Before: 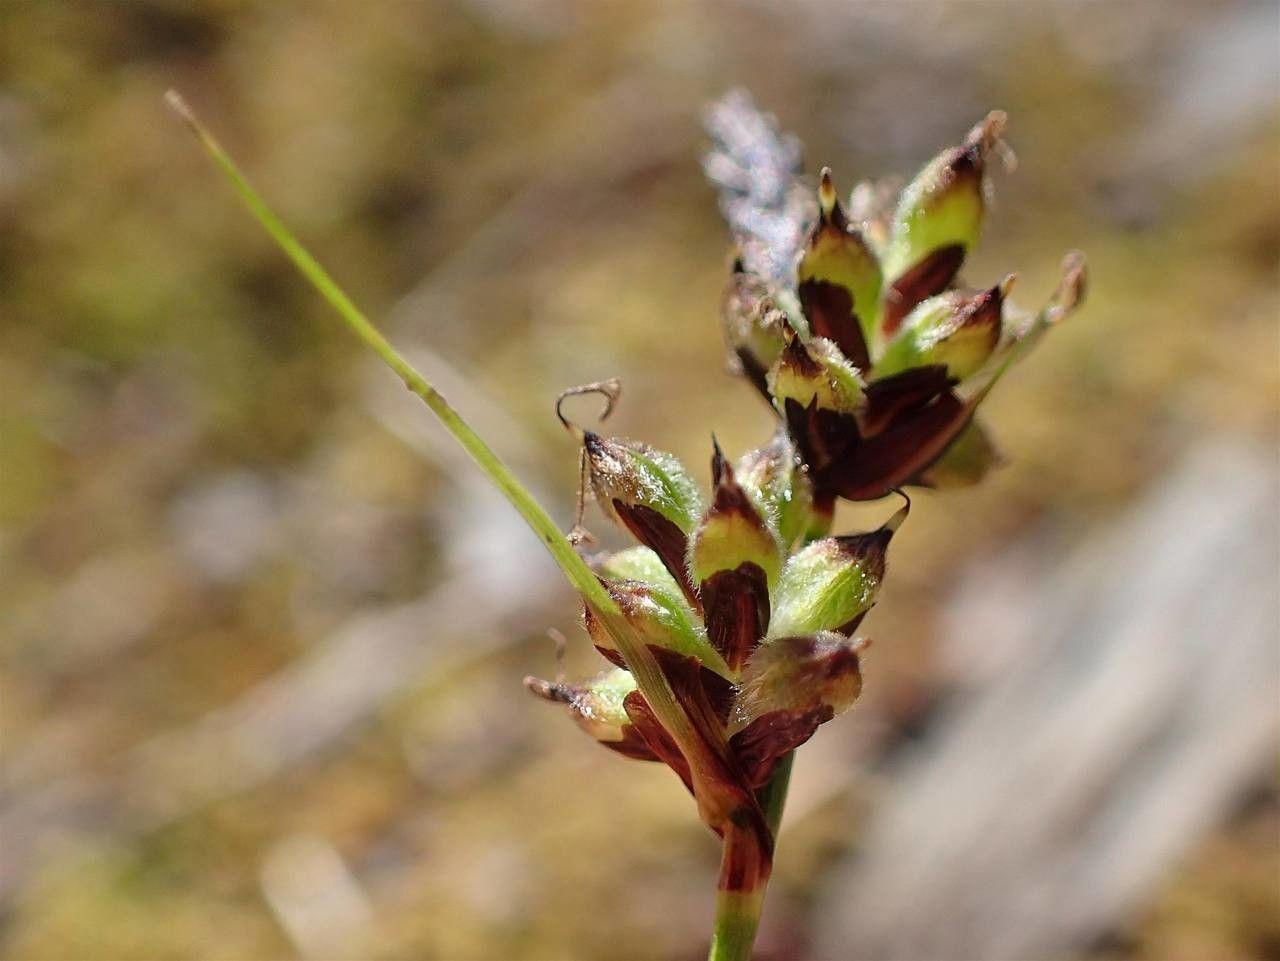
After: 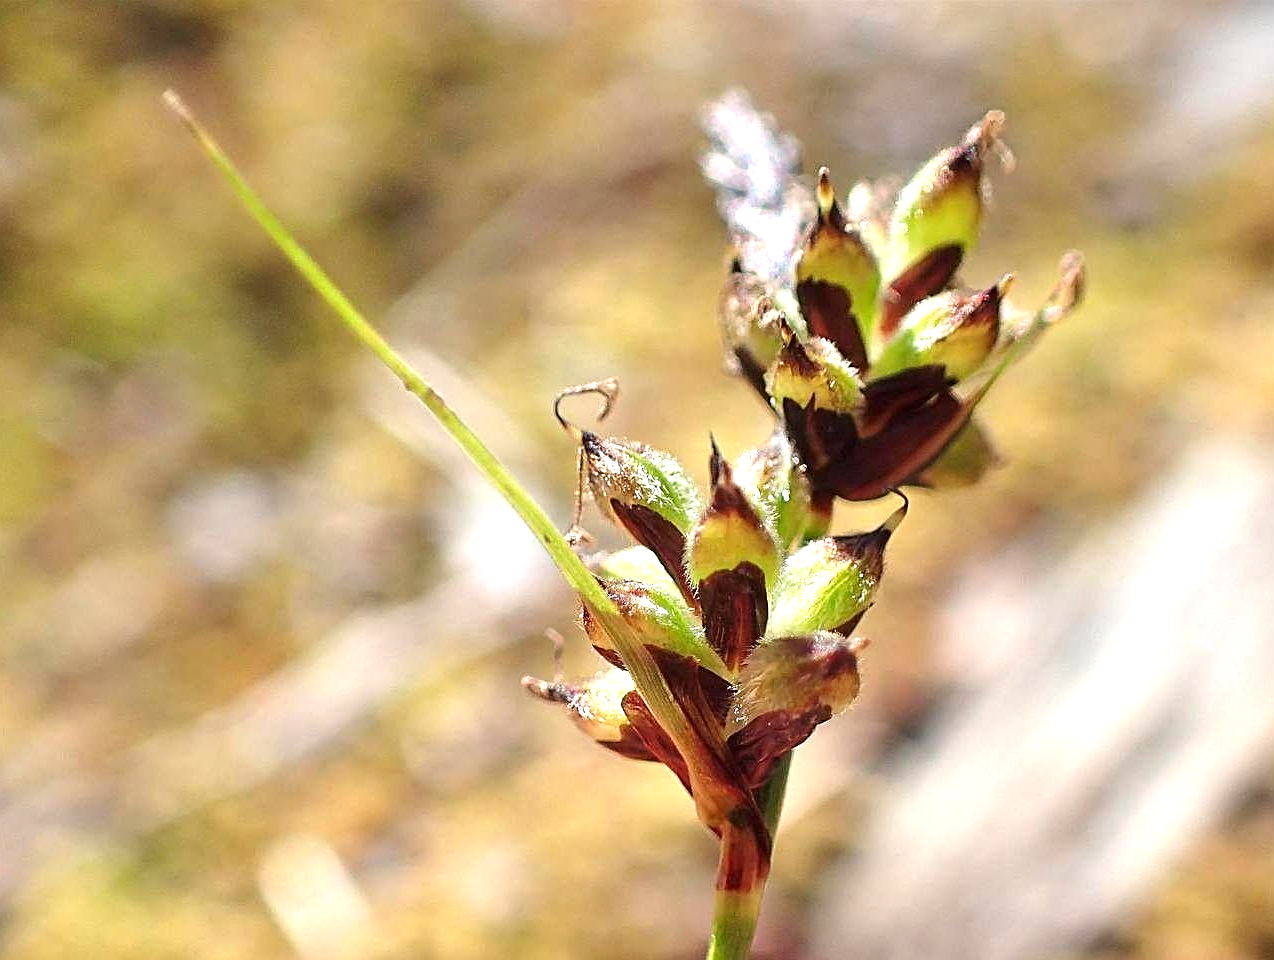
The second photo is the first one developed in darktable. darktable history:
crop: left 0.177%
exposure: exposure 1 EV, compensate highlight preservation false
sharpen: on, module defaults
